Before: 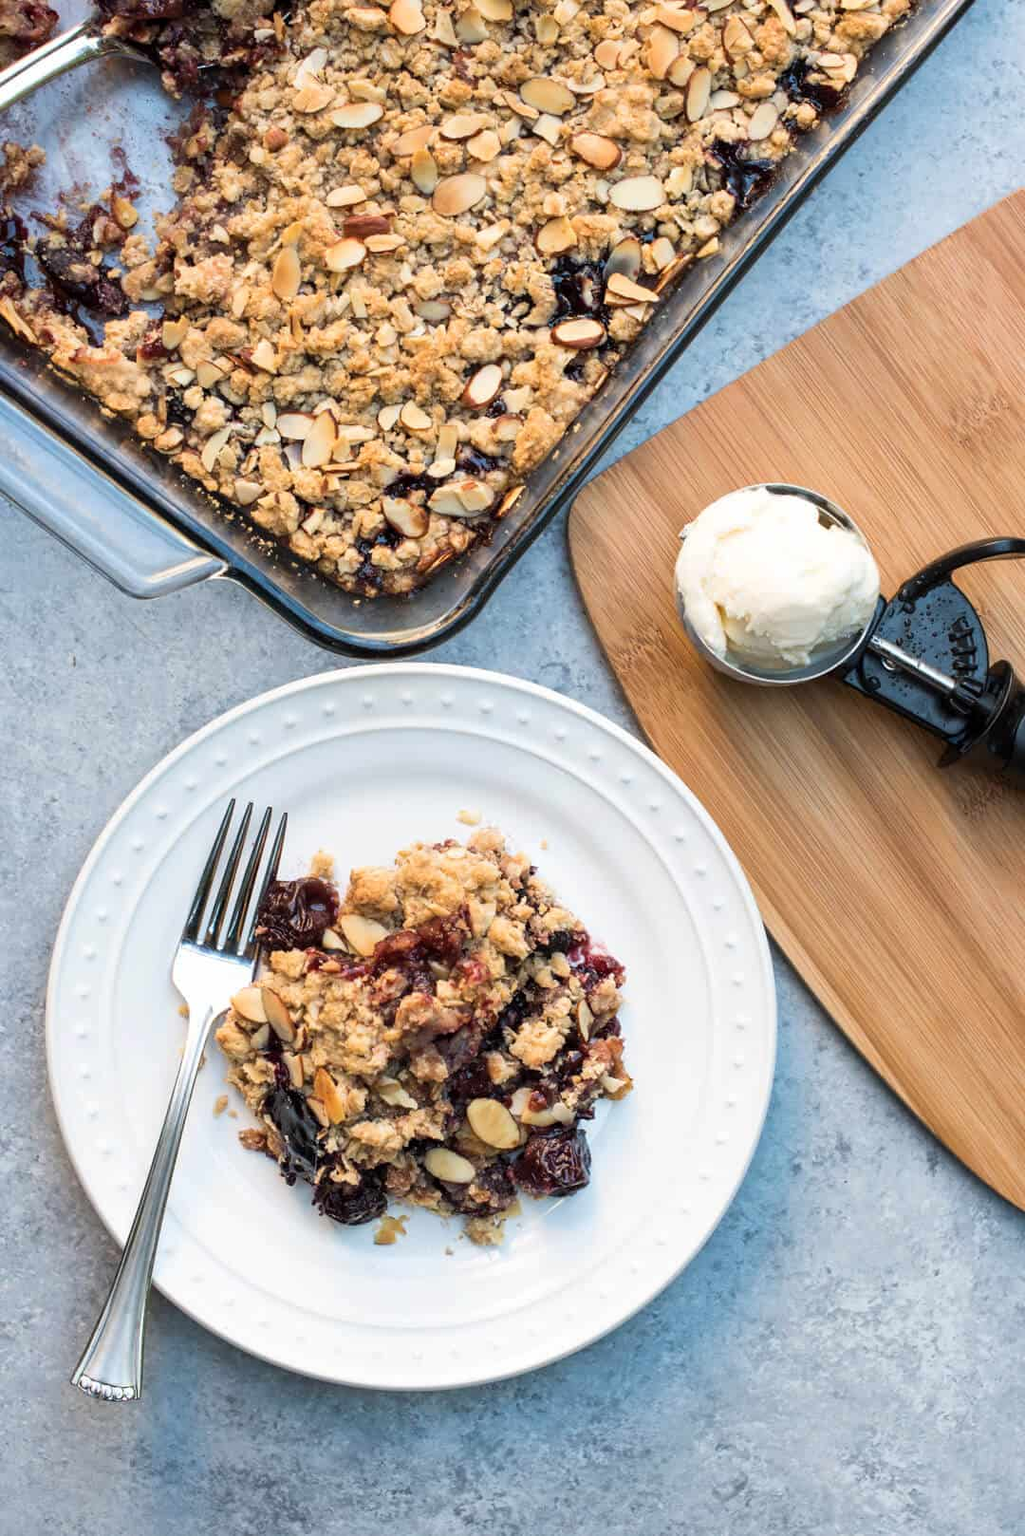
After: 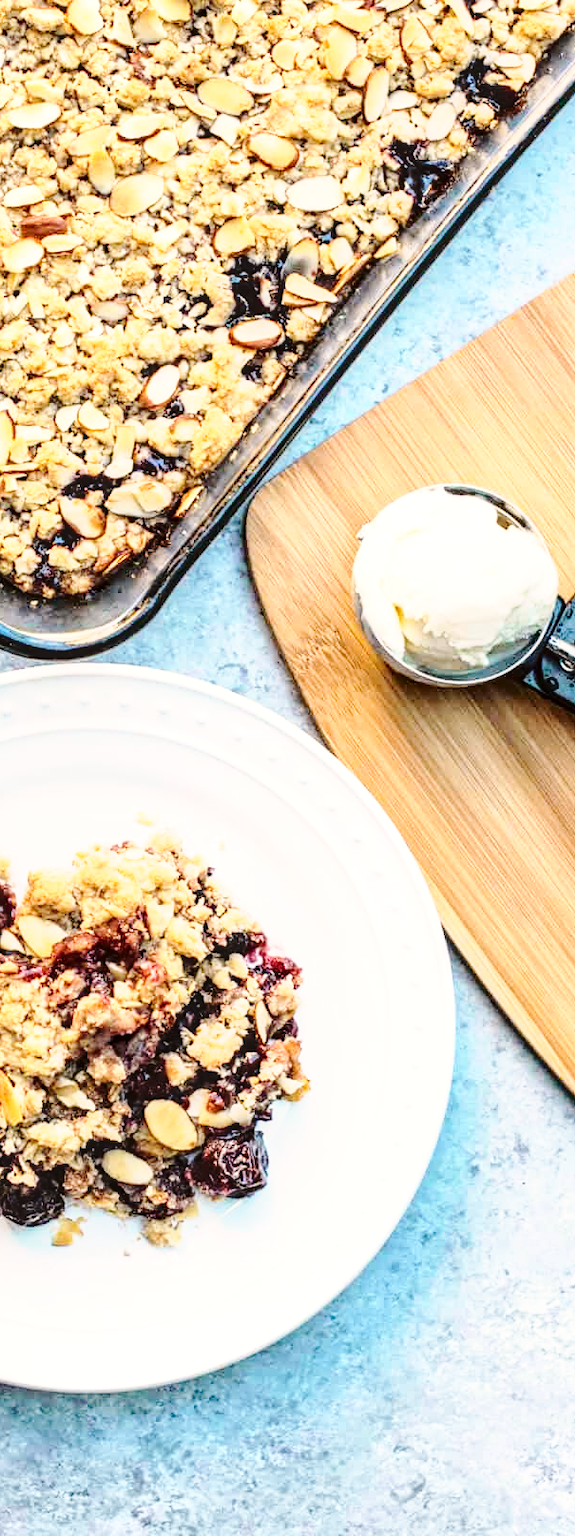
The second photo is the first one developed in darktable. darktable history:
haze removal: compatibility mode true, adaptive false
crop: left 31.545%, top 0.003%, right 11.508%
exposure: compensate highlight preservation false
base curve: curves: ch0 [(0, 0) (0.028, 0.03) (0.121, 0.232) (0.46, 0.748) (0.859, 0.968) (1, 1)], preserve colors none
tone curve: curves: ch0 [(0, 0.023) (0.1, 0.084) (0.184, 0.168) (0.45, 0.54) (0.57, 0.683) (0.722, 0.825) (0.877, 0.948) (1, 1)]; ch1 [(0, 0) (0.414, 0.395) (0.453, 0.437) (0.502, 0.509) (0.521, 0.519) (0.573, 0.568) (0.618, 0.61) (0.654, 0.642) (1, 1)]; ch2 [(0, 0) (0.421, 0.43) (0.45, 0.463) (0.492, 0.504) (0.511, 0.519) (0.557, 0.557) (0.602, 0.605) (1, 1)], color space Lab, independent channels, preserve colors none
local contrast: detail 130%
